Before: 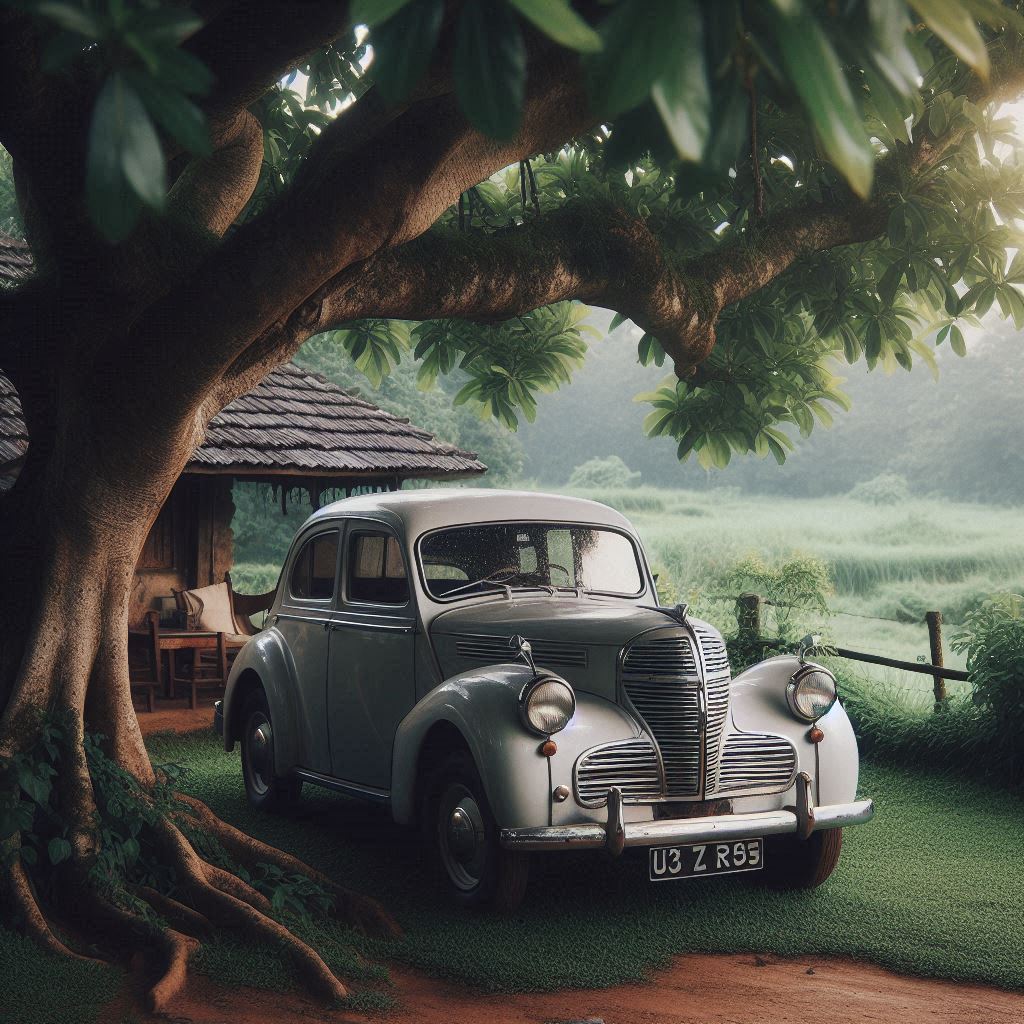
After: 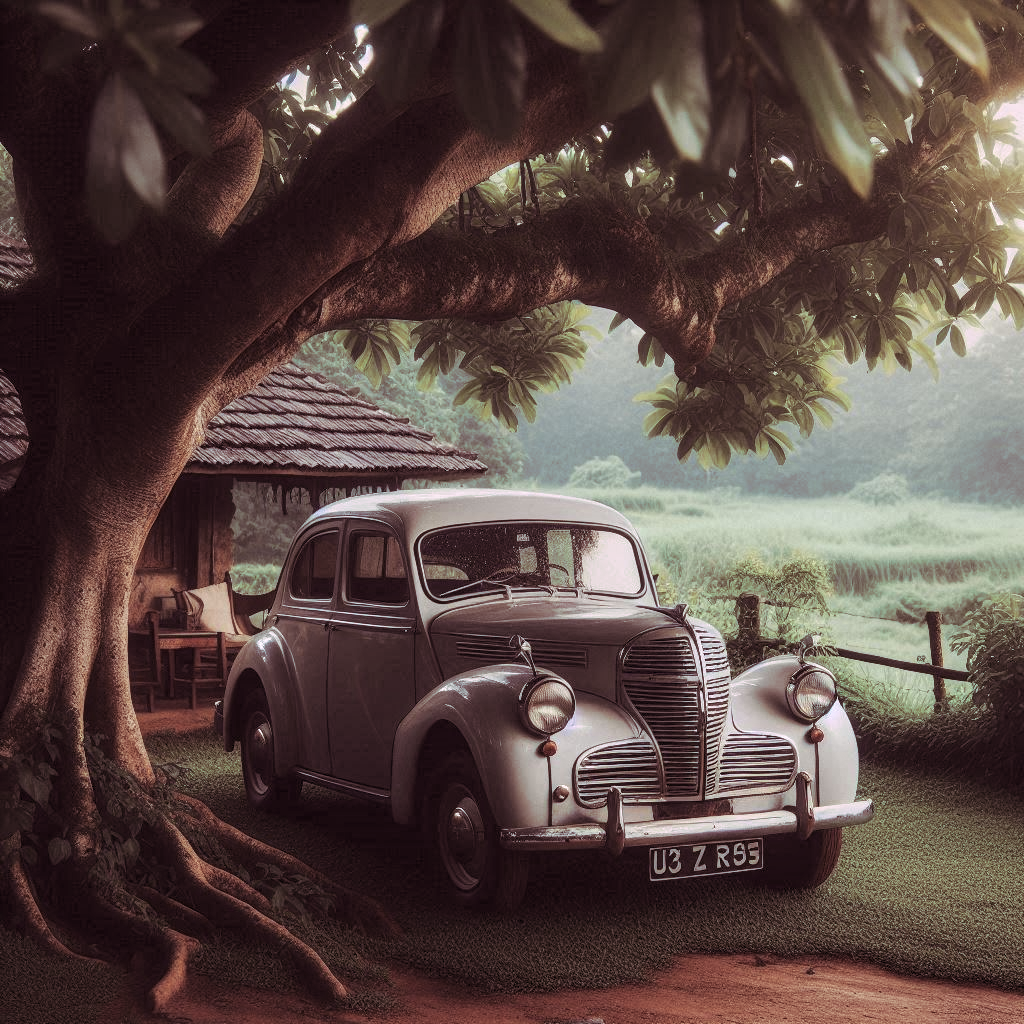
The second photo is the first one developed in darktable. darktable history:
split-toning: highlights › hue 298.8°, highlights › saturation 0.73, compress 41.76%
local contrast: on, module defaults
